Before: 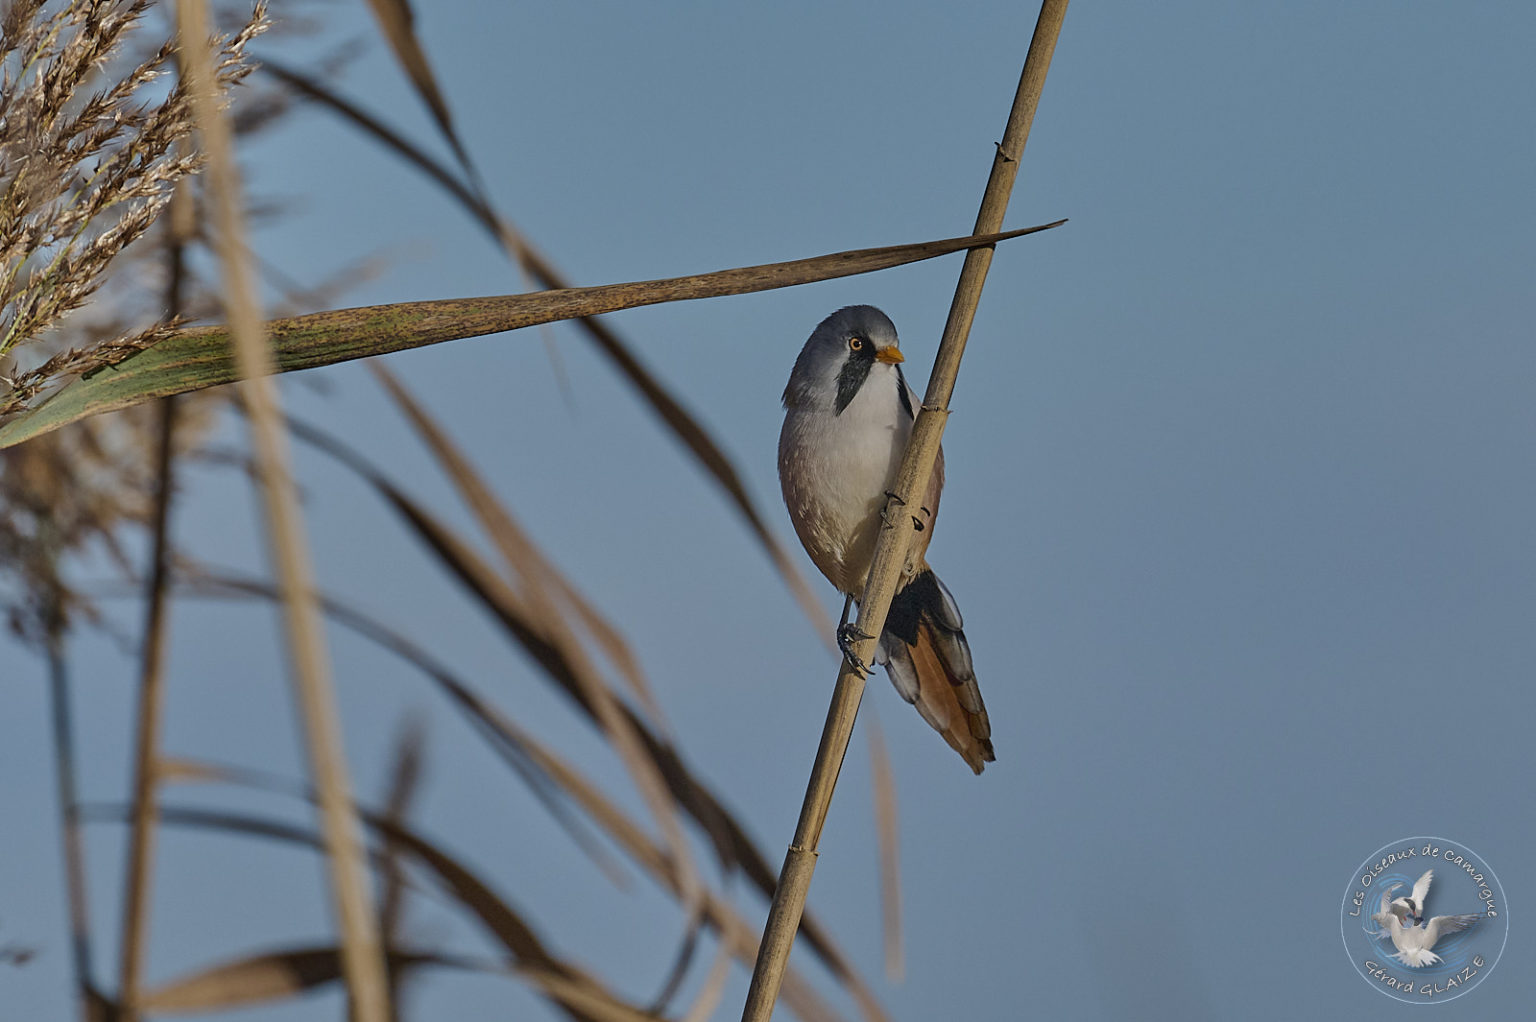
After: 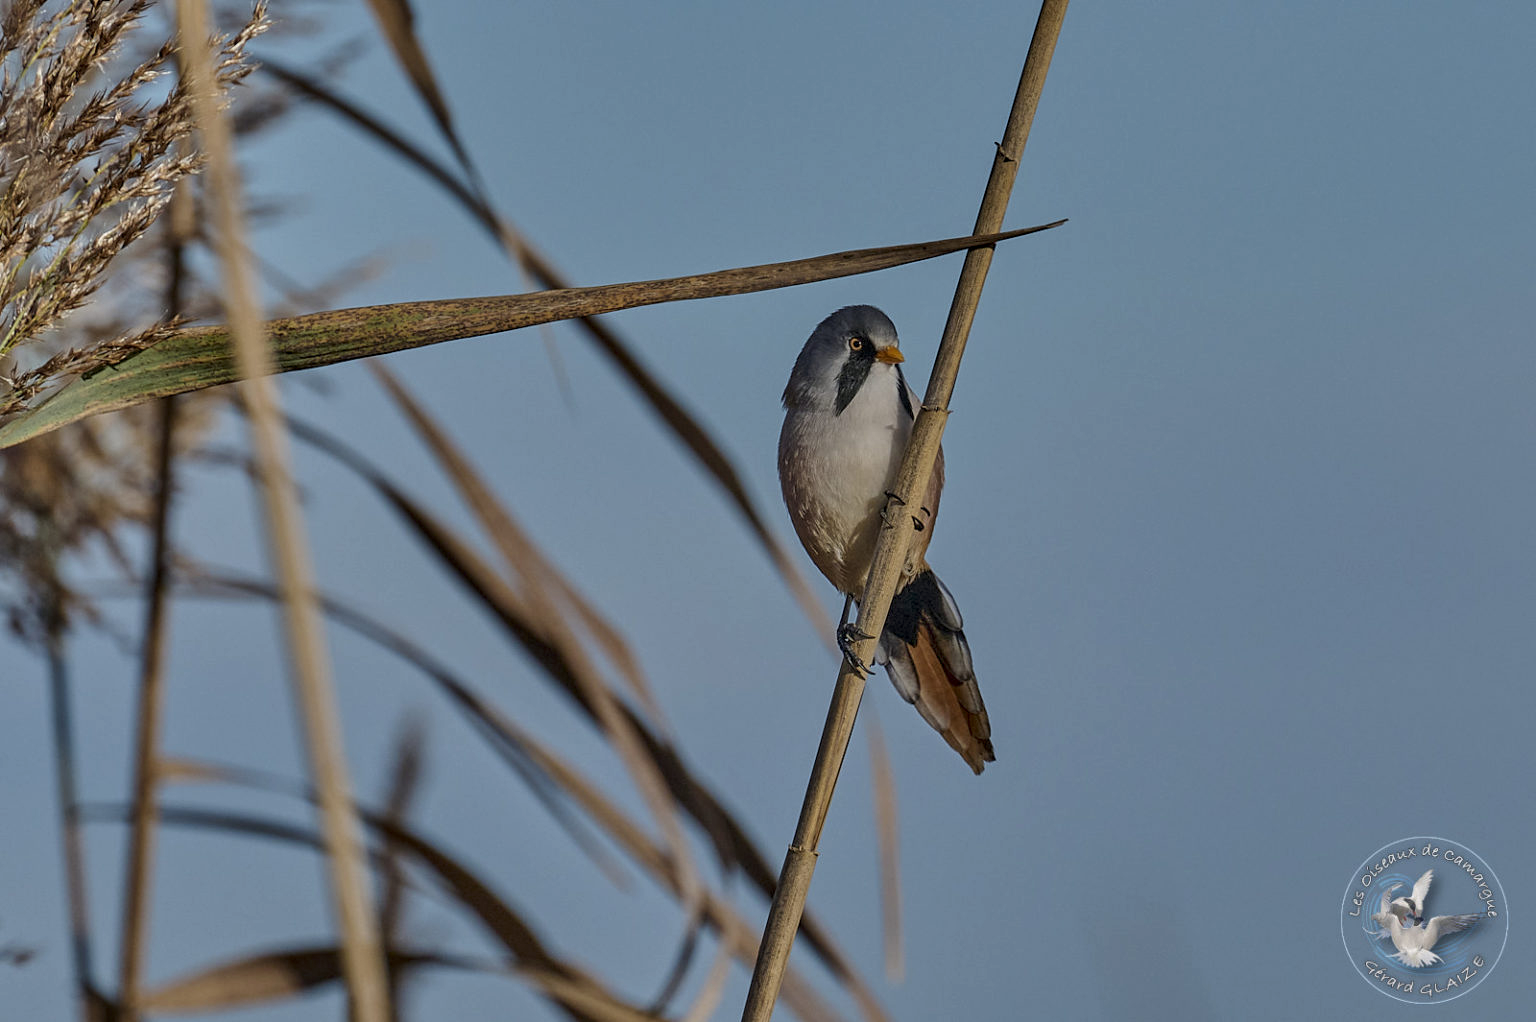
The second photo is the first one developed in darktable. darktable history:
exposure: exposure -0.021 EV
local contrast: on, module defaults
